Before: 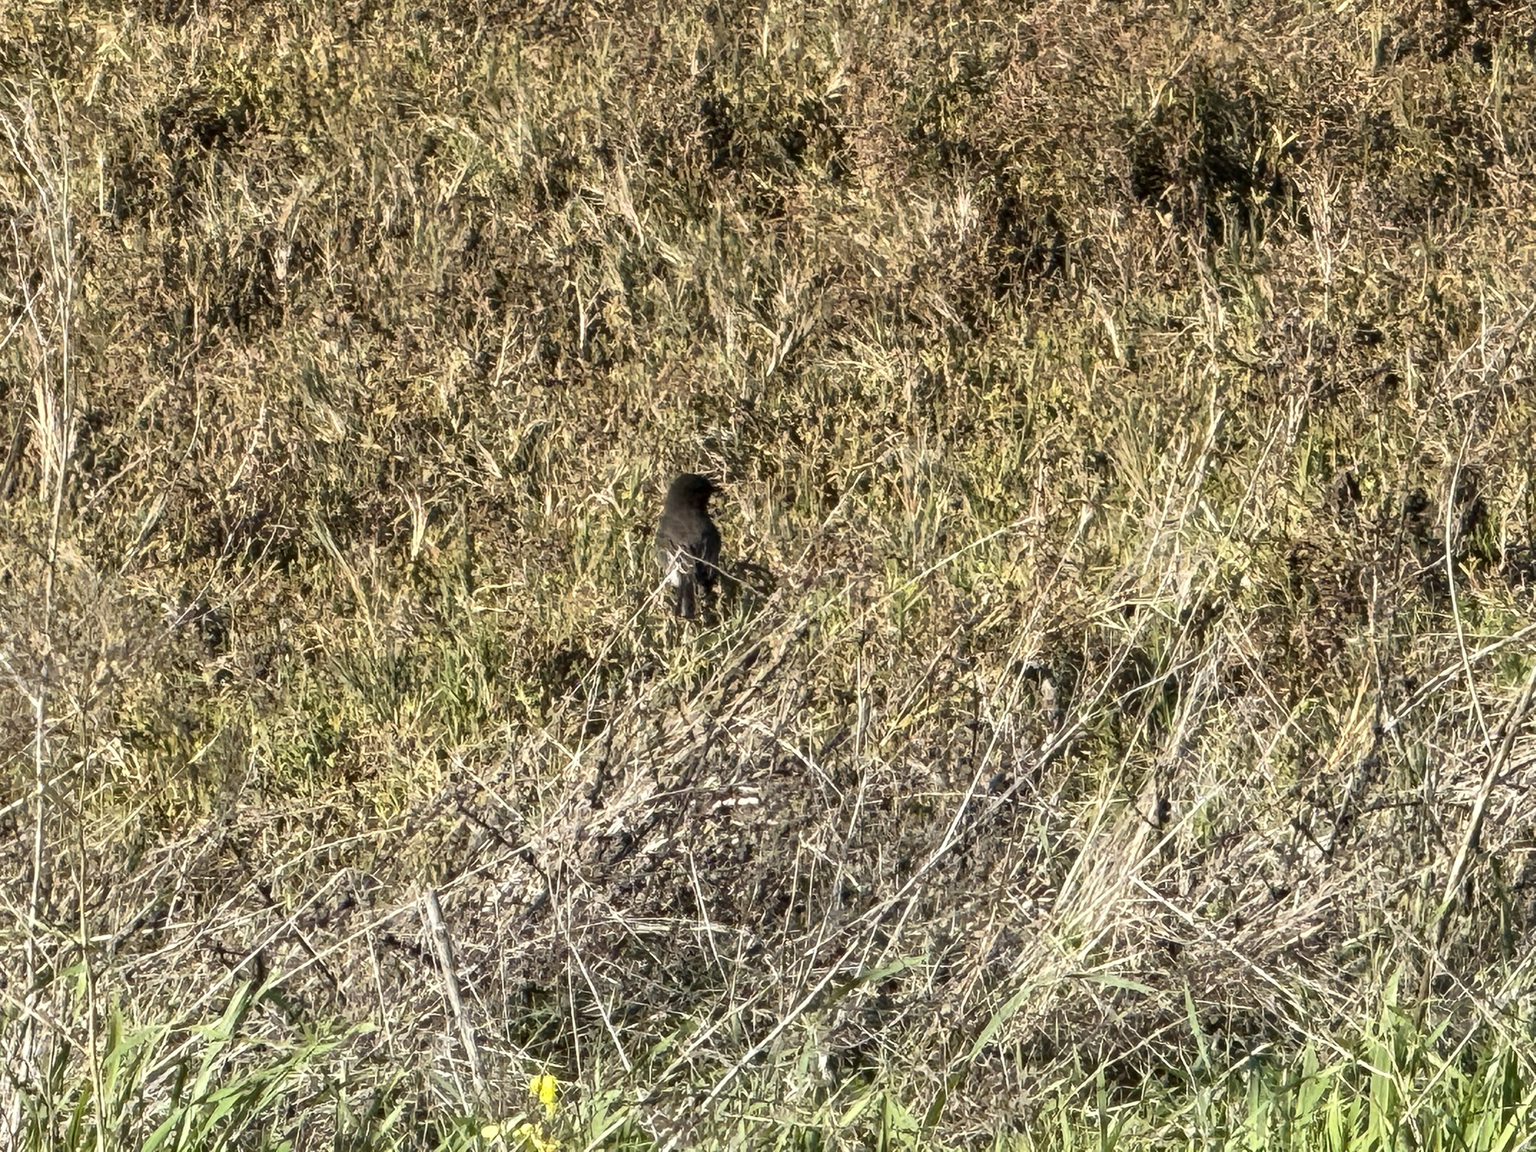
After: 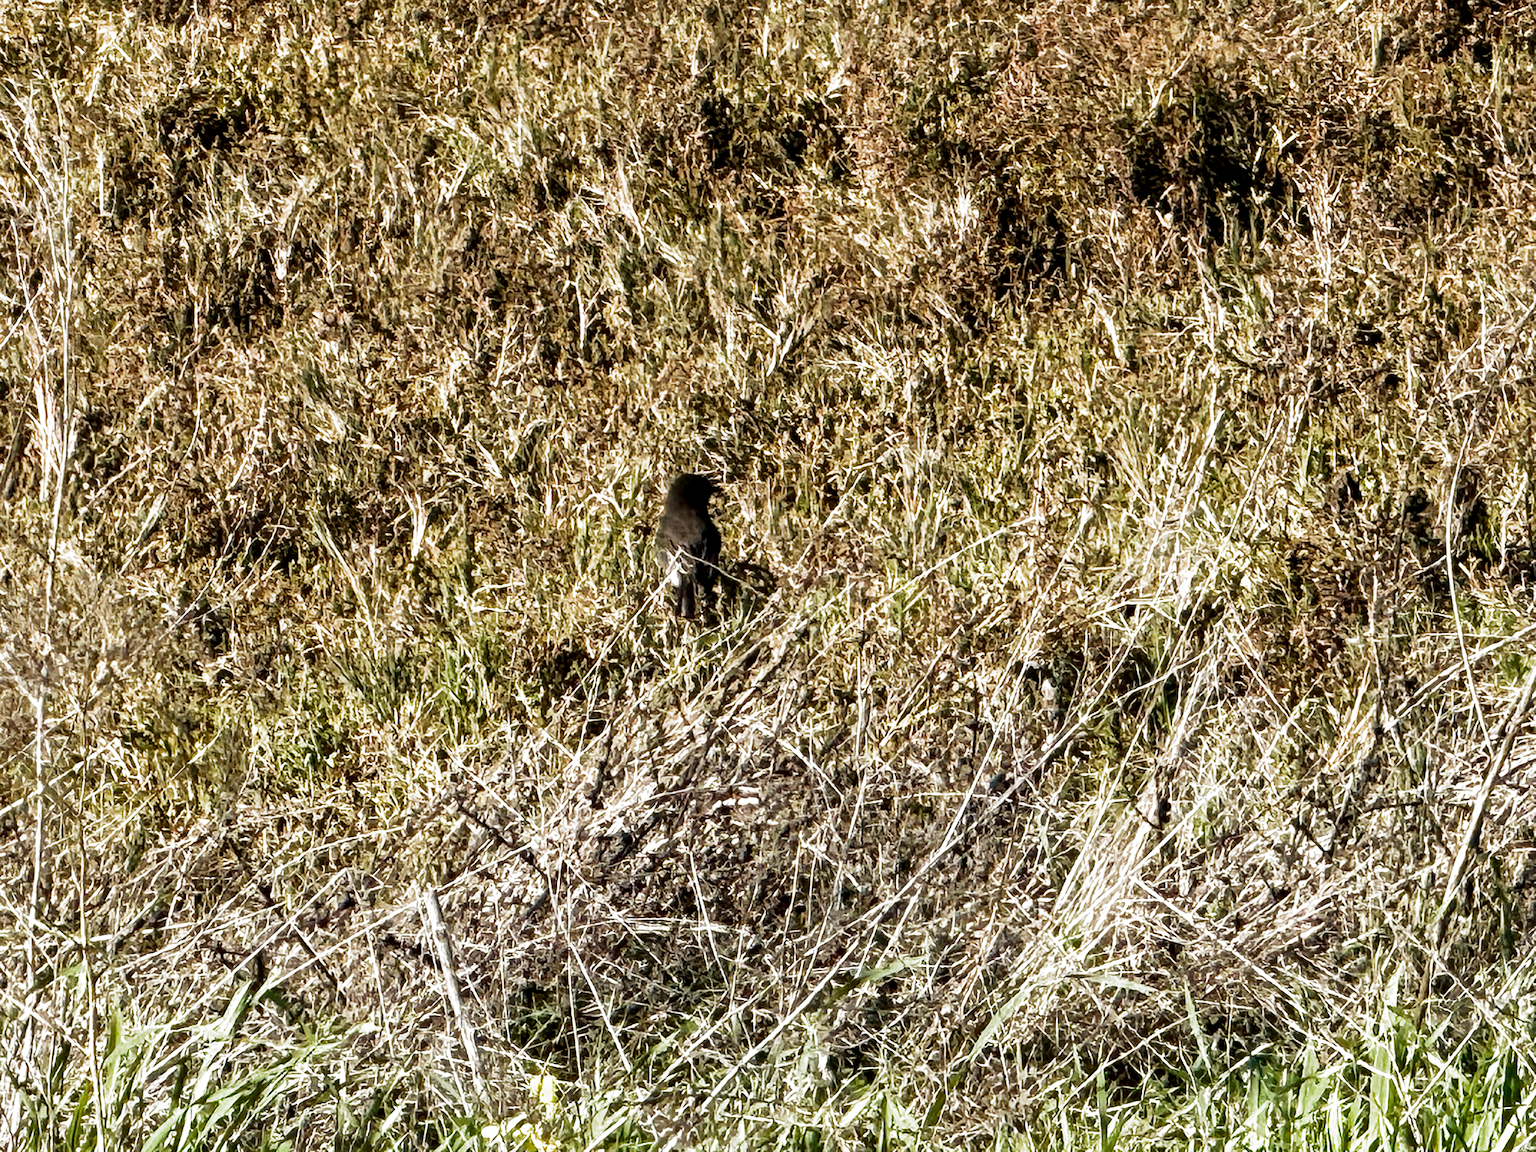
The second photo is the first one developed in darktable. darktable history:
white balance: red 1, blue 1
filmic rgb: black relative exposure -8.2 EV, white relative exposure 2.2 EV, threshold 3 EV, hardness 7.11, latitude 75%, contrast 1.325, highlights saturation mix -2%, shadows ↔ highlights balance 30%, preserve chrominance no, color science v5 (2021), contrast in shadows safe, contrast in highlights safe, enable highlight reconstruction true
local contrast: mode bilateral grid, contrast 20, coarseness 50, detail 120%, midtone range 0.2
